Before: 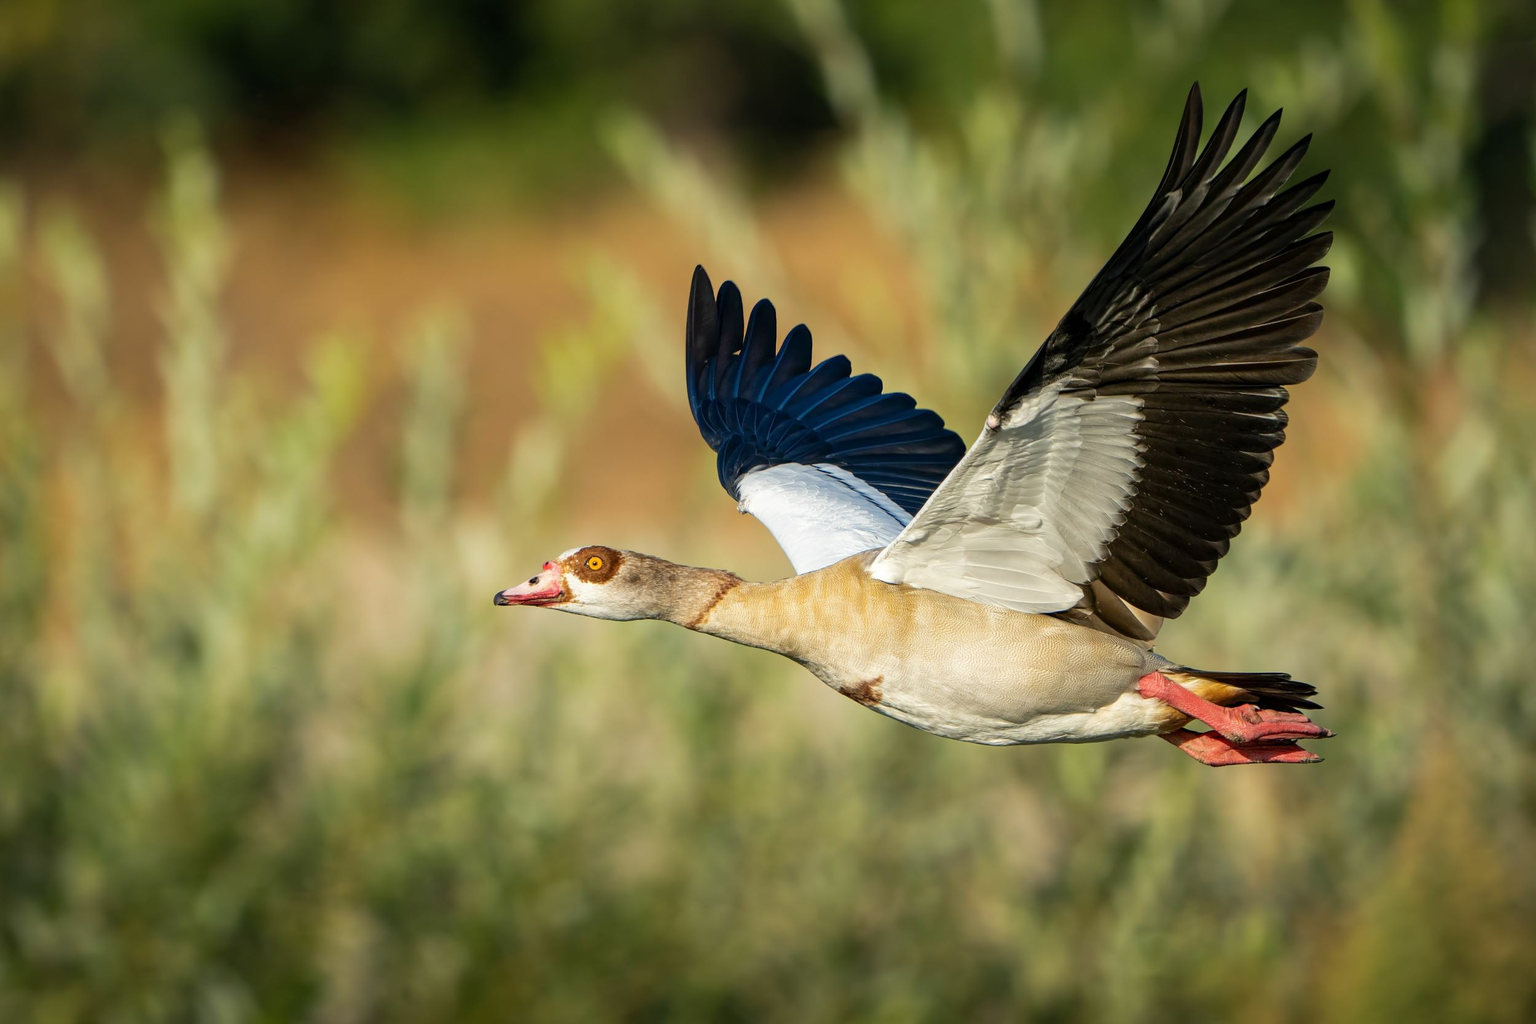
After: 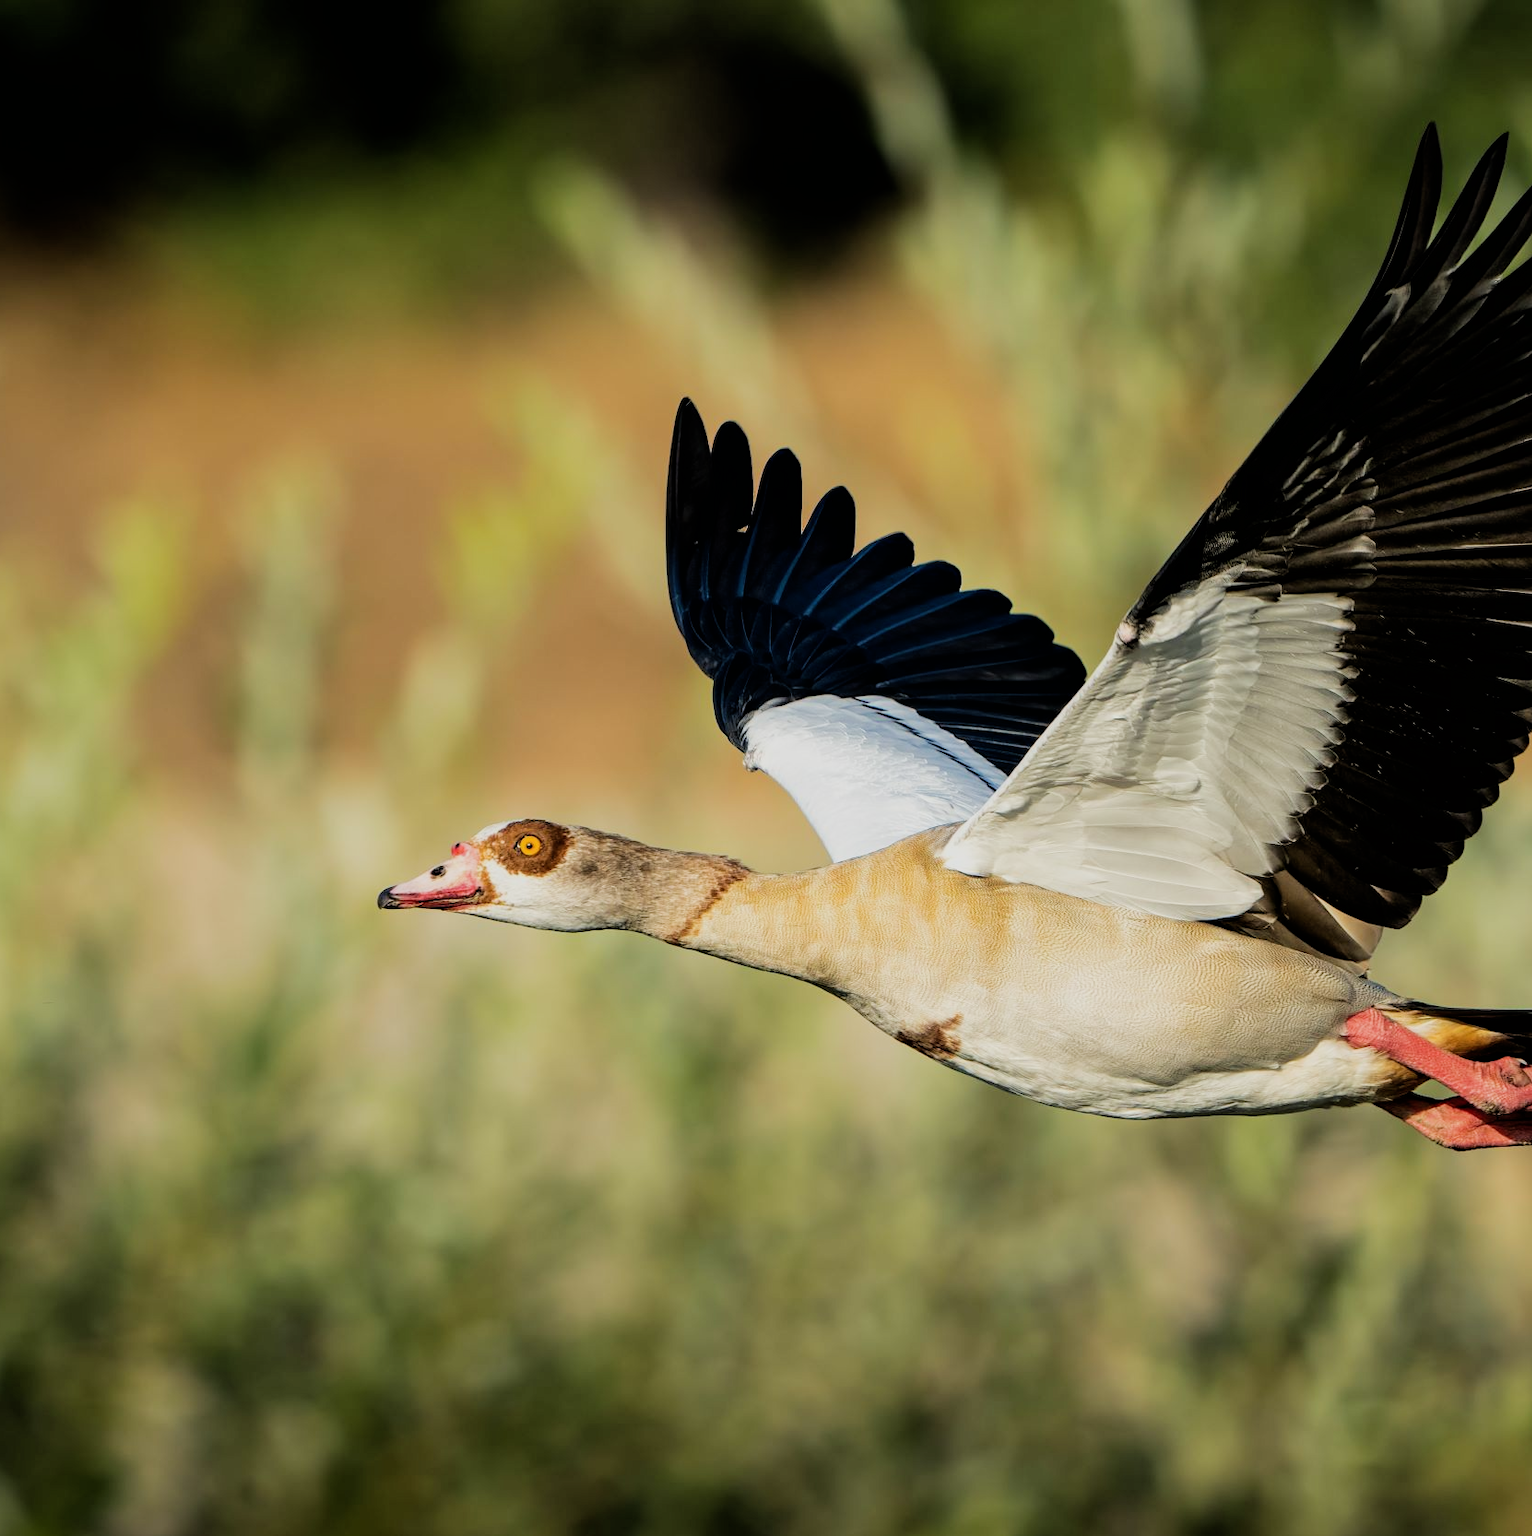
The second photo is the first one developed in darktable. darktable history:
crop and rotate: left 15.817%, right 17.678%
filmic rgb: black relative exposure -5.06 EV, white relative exposure 3.99 EV, hardness 2.89, contrast 1.202, highlights saturation mix -29.92%
